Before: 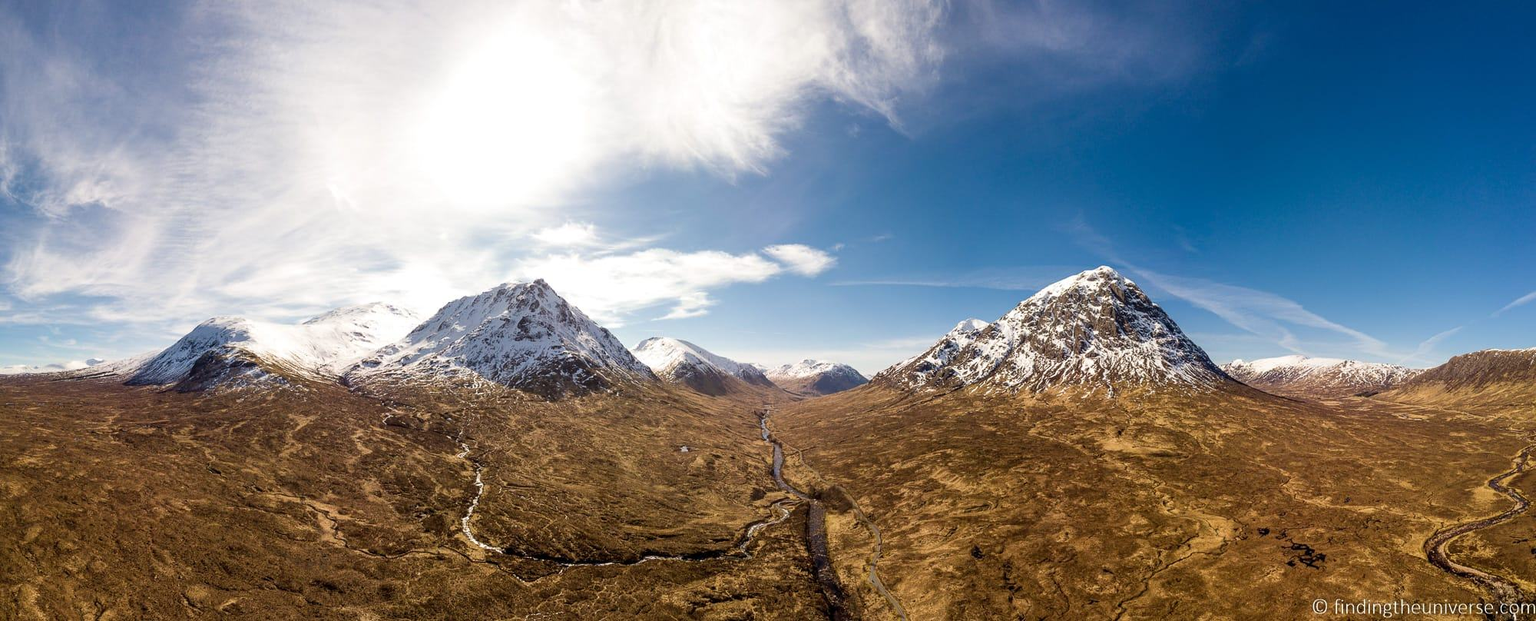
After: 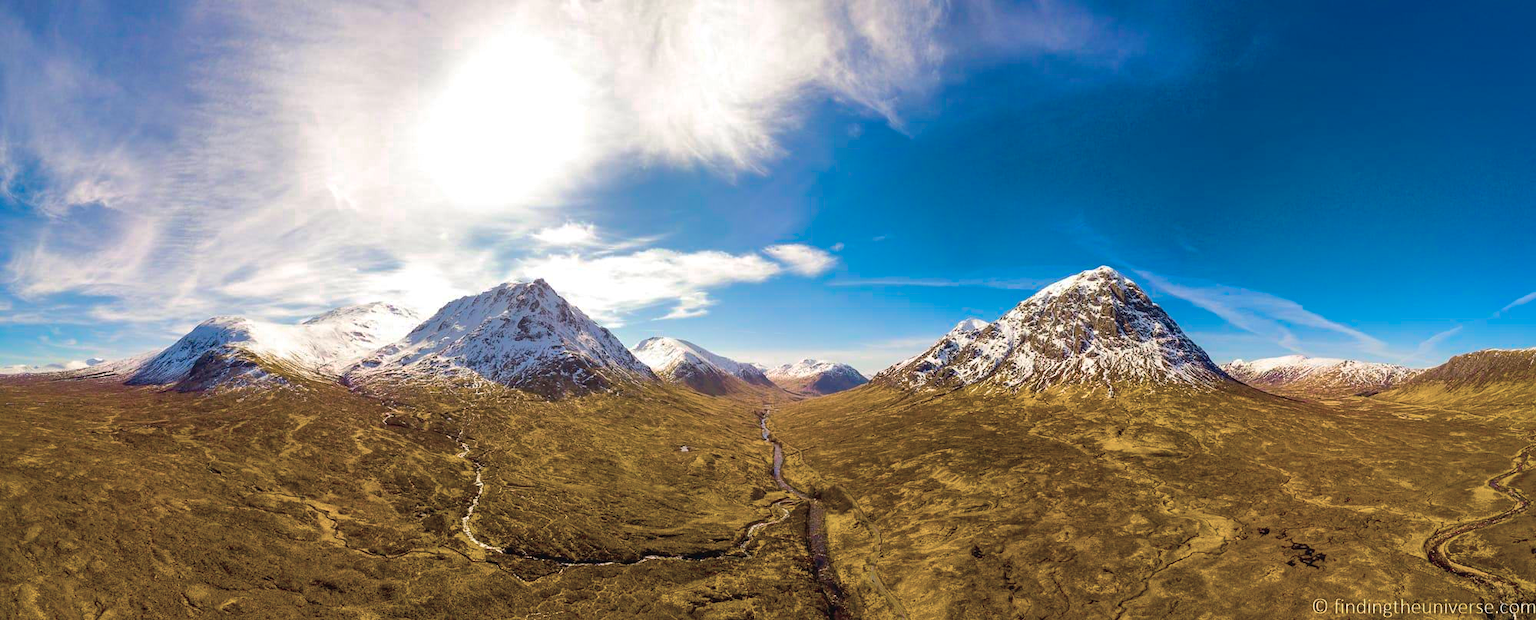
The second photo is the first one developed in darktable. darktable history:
color zones: curves: ch0 [(0, 0.559) (0.153, 0.551) (0.229, 0.5) (0.429, 0.5) (0.571, 0.5) (0.714, 0.5) (0.857, 0.5) (1, 0.559)]; ch1 [(0, 0.417) (0.112, 0.336) (0.213, 0.26) (0.429, 0.34) (0.571, 0.35) (0.683, 0.331) (0.857, 0.344) (1, 0.417)]
contrast equalizer: y [[0.5 ×6], [0.5 ×6], [0.5, 0.5, 0.501, 0.545, 0.707, 0.863], [0 ×6], [0 ×6]]
shadows and highlights: on, module defaults
color balance rgb: global offset › luminance 0.225%, global offset › hue 169.81°, linear chroma grading › shadows 17.37%, linear chroma grading › highlights 60.936%, linear chroma grading › global chroma 49.86%, perceptual saturation grading › global saturation 35.353%
